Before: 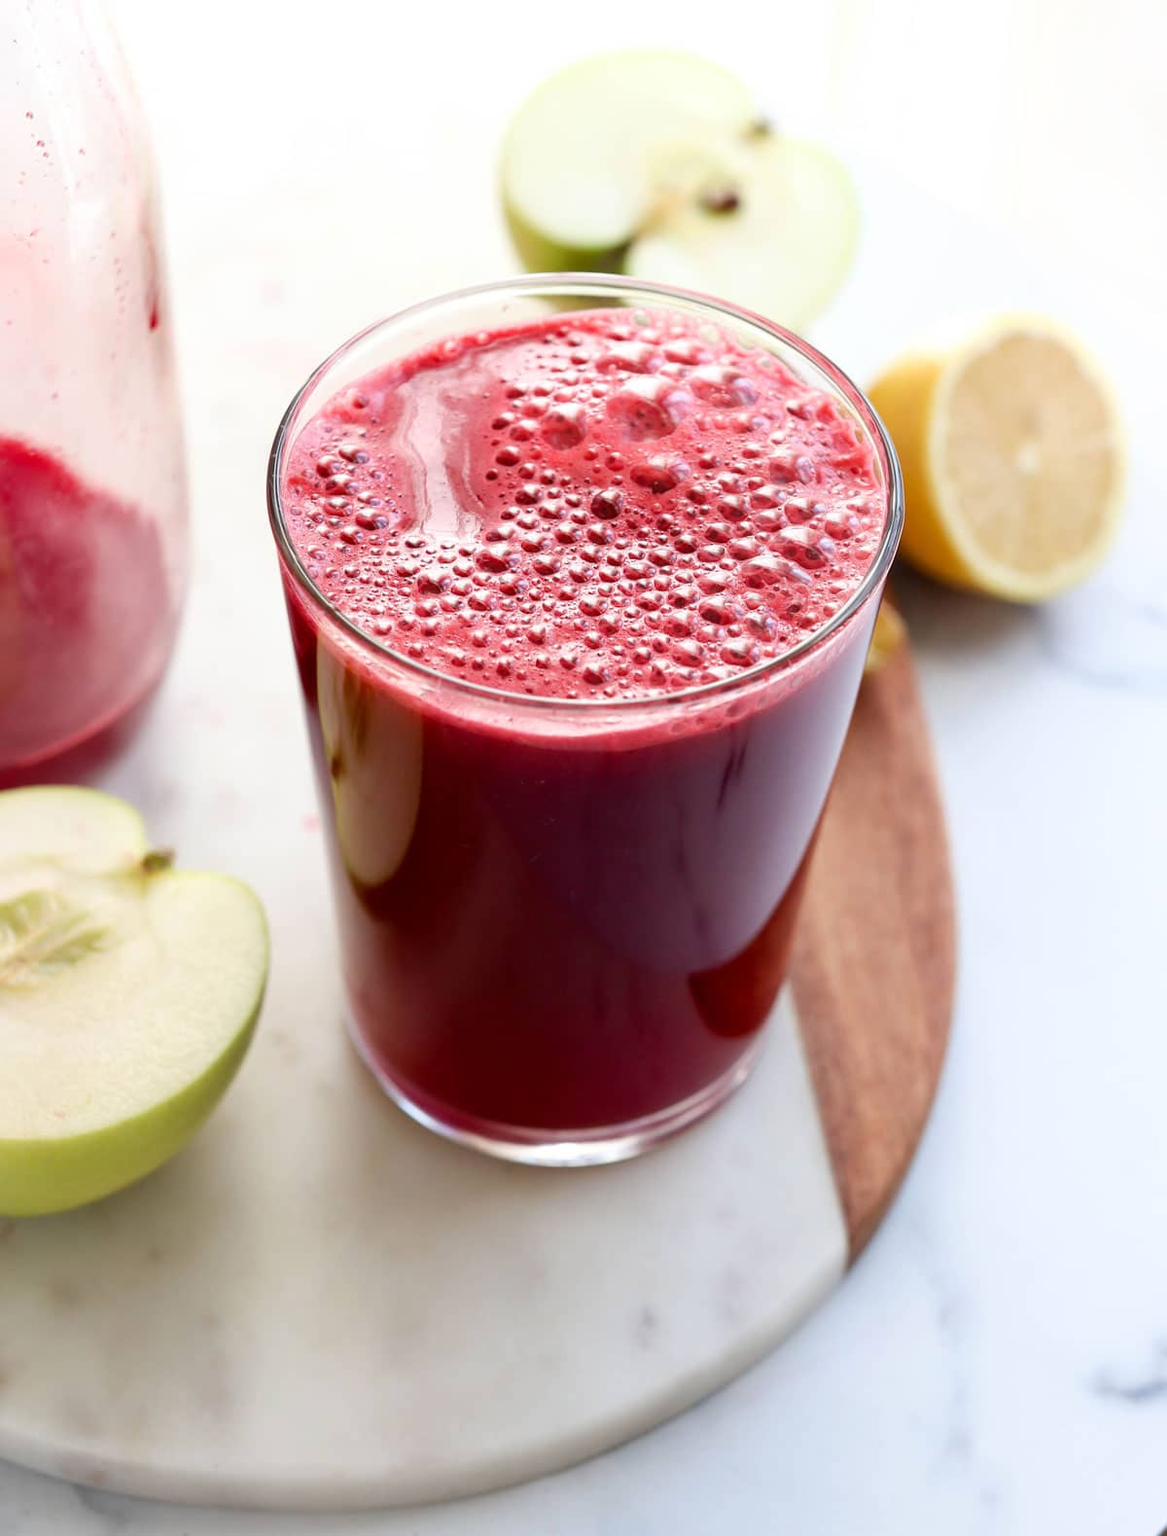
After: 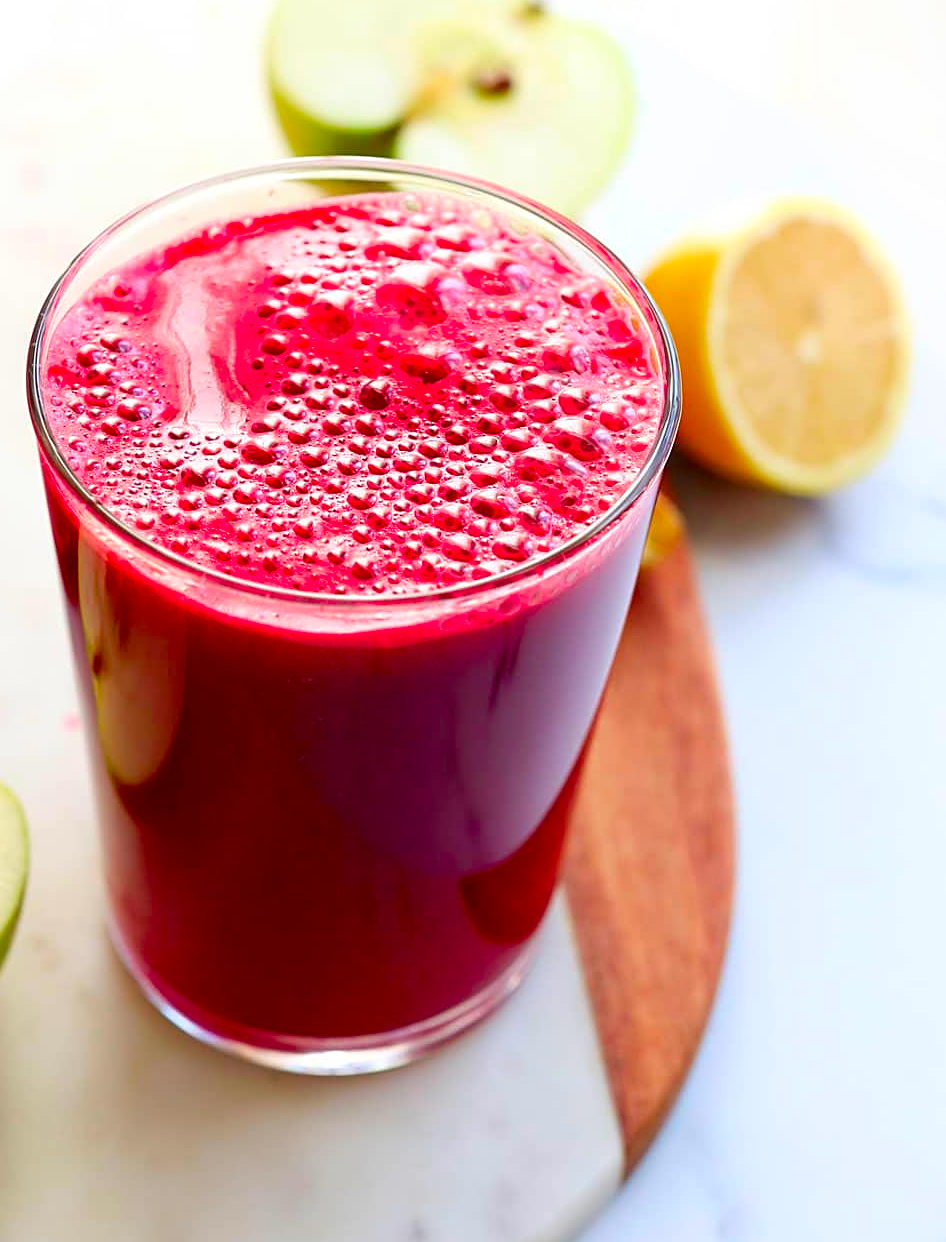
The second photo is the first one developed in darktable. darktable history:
color correction: saturation 1.8
crop and rotate: left 20.74%, top 7.912%, right 0.375%, bottom 13.378%
sharpen: on, module defaults
